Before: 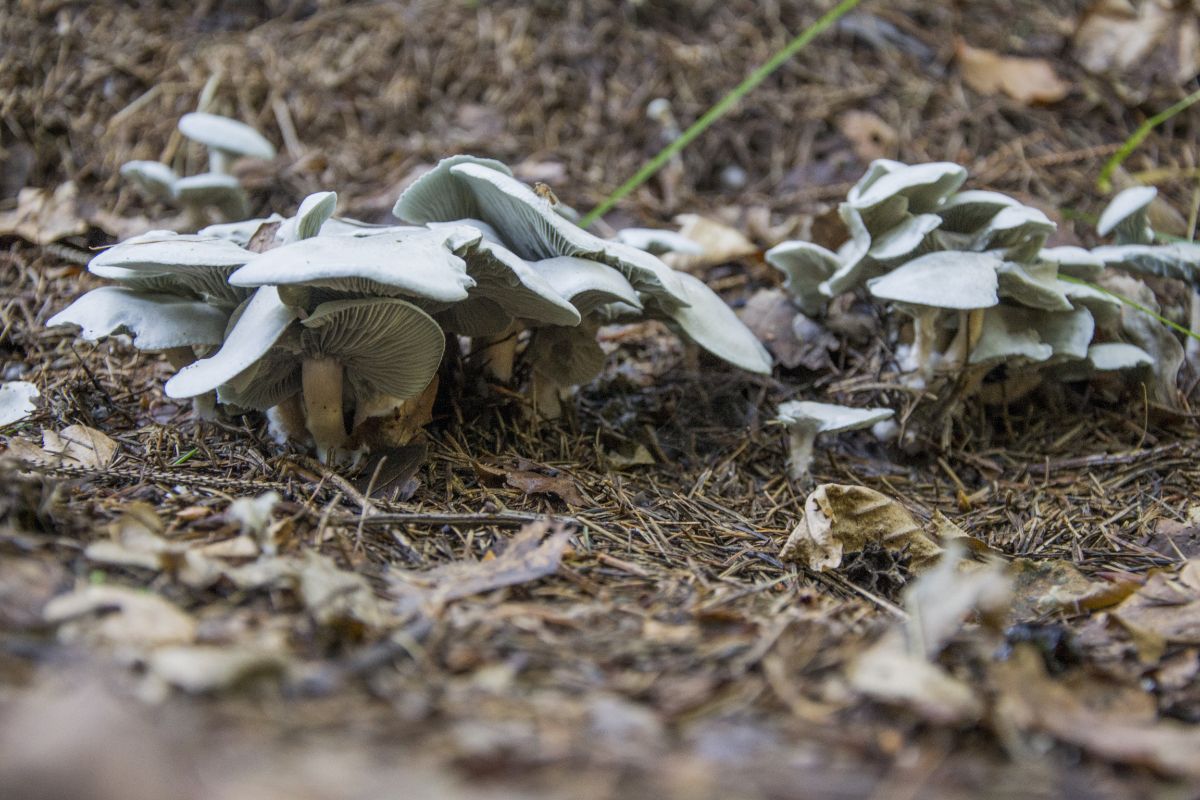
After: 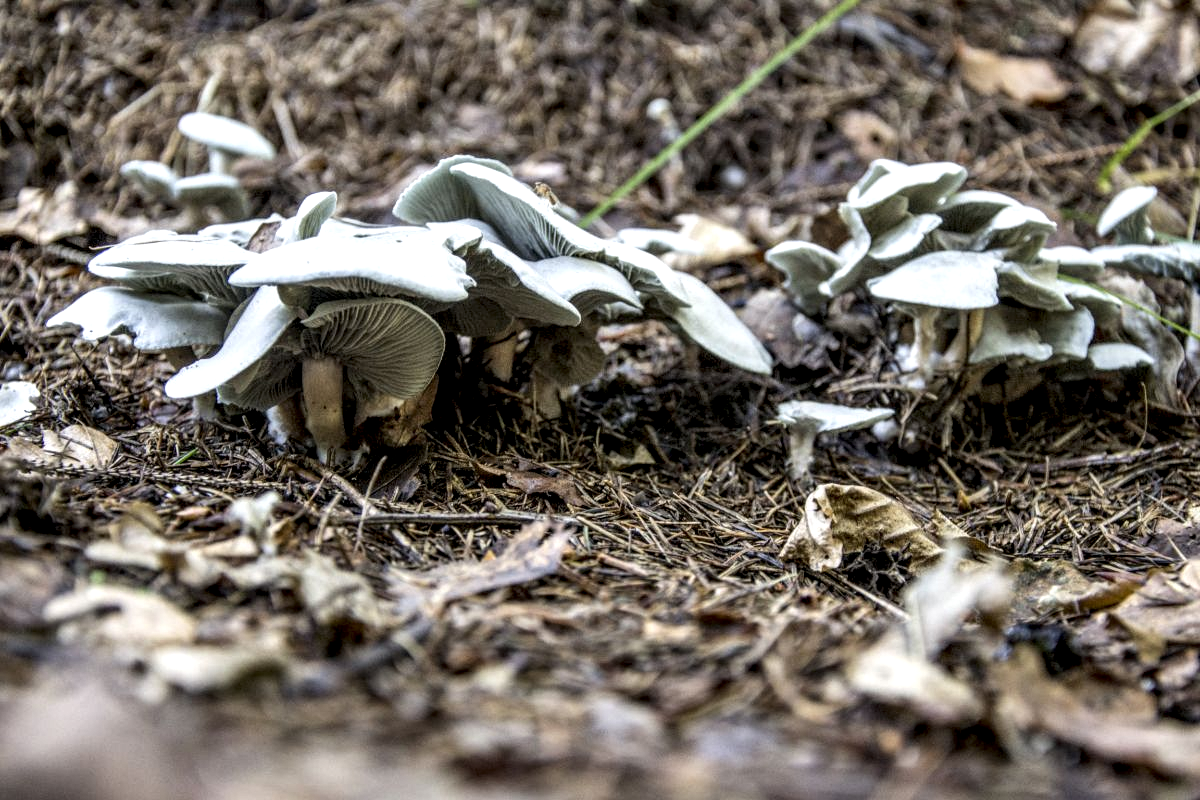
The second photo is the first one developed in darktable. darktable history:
local contrast: highlights 80%, shadows 57%, detail 175%, midtone range 0.605
shadows and highlights: low approximation 0.01, soften with gaussian
